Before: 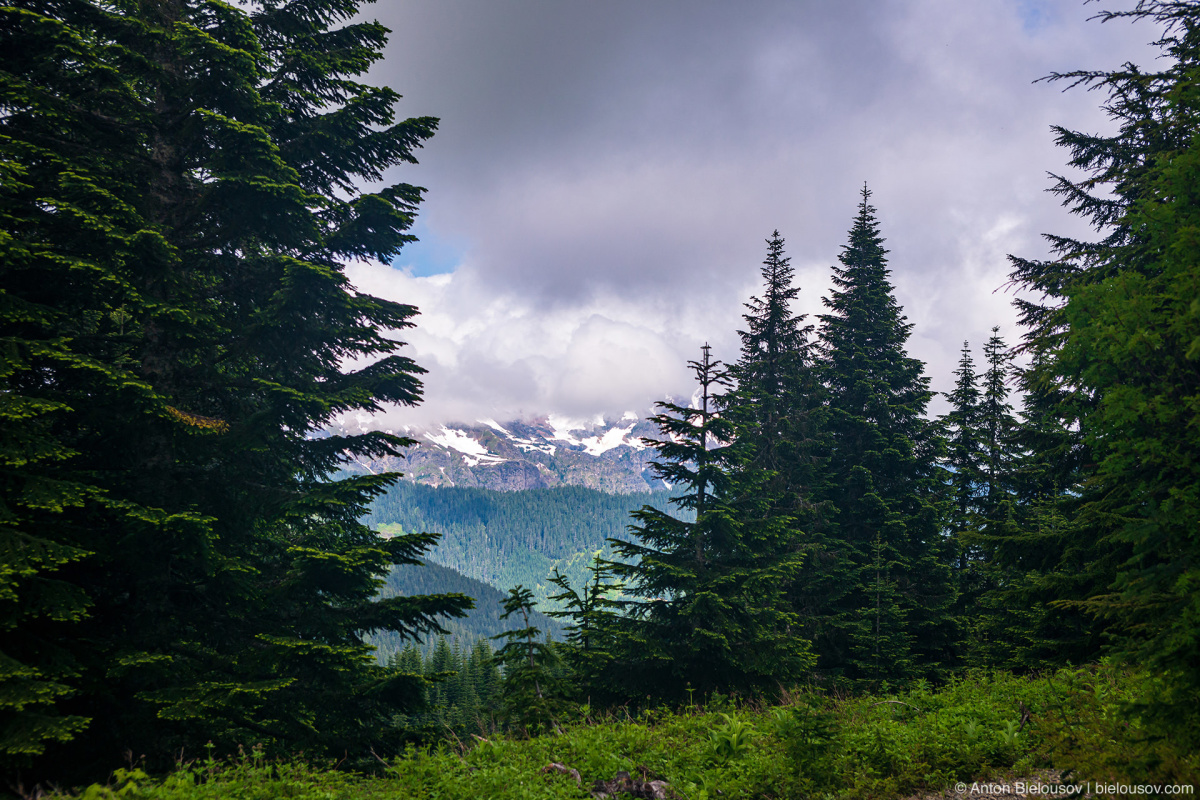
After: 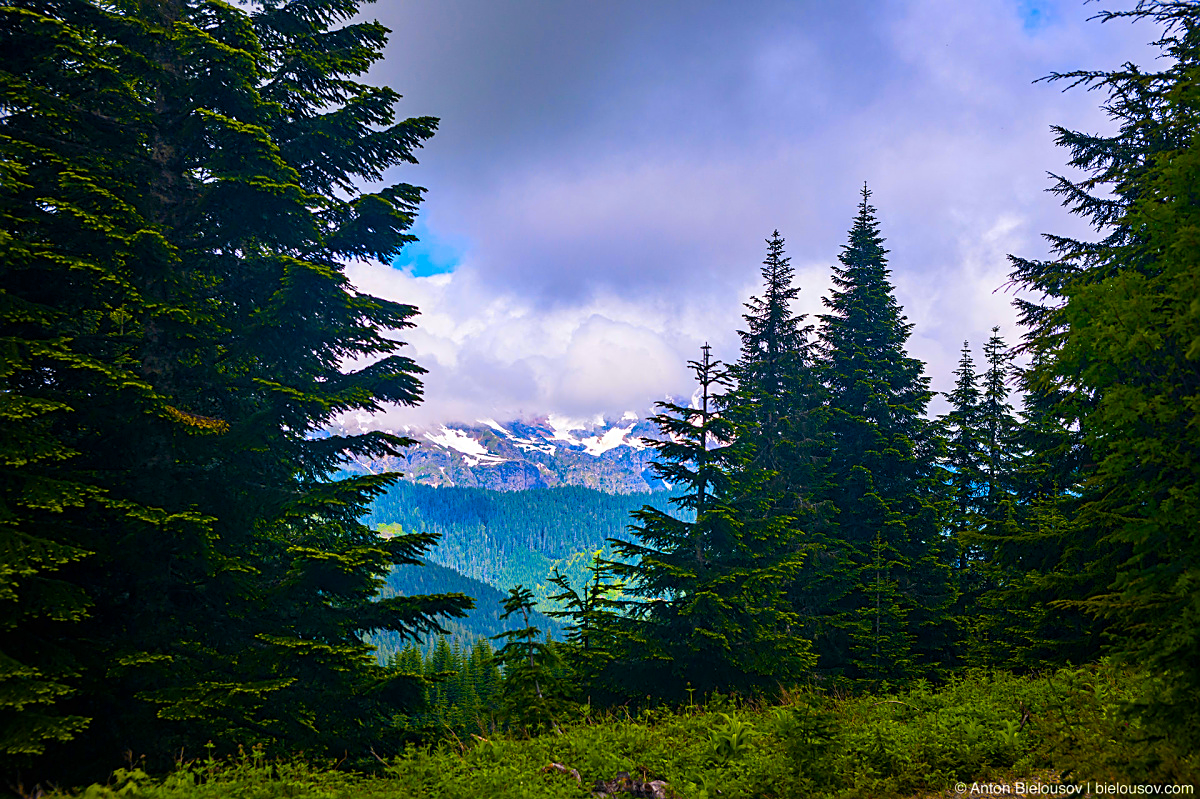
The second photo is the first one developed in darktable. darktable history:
color balance rgb: linear chroma grading › global chroma 42%, perceptual saturation grading › global saturation 42%, global vibrance 33%
sharpen: on, module defaults
color contrast: green-magenta contrast 0.8, blue-yellow contrast 1.1, unbound 0
crop: bottom 0.071%
tone equalizer: on, module defaults
